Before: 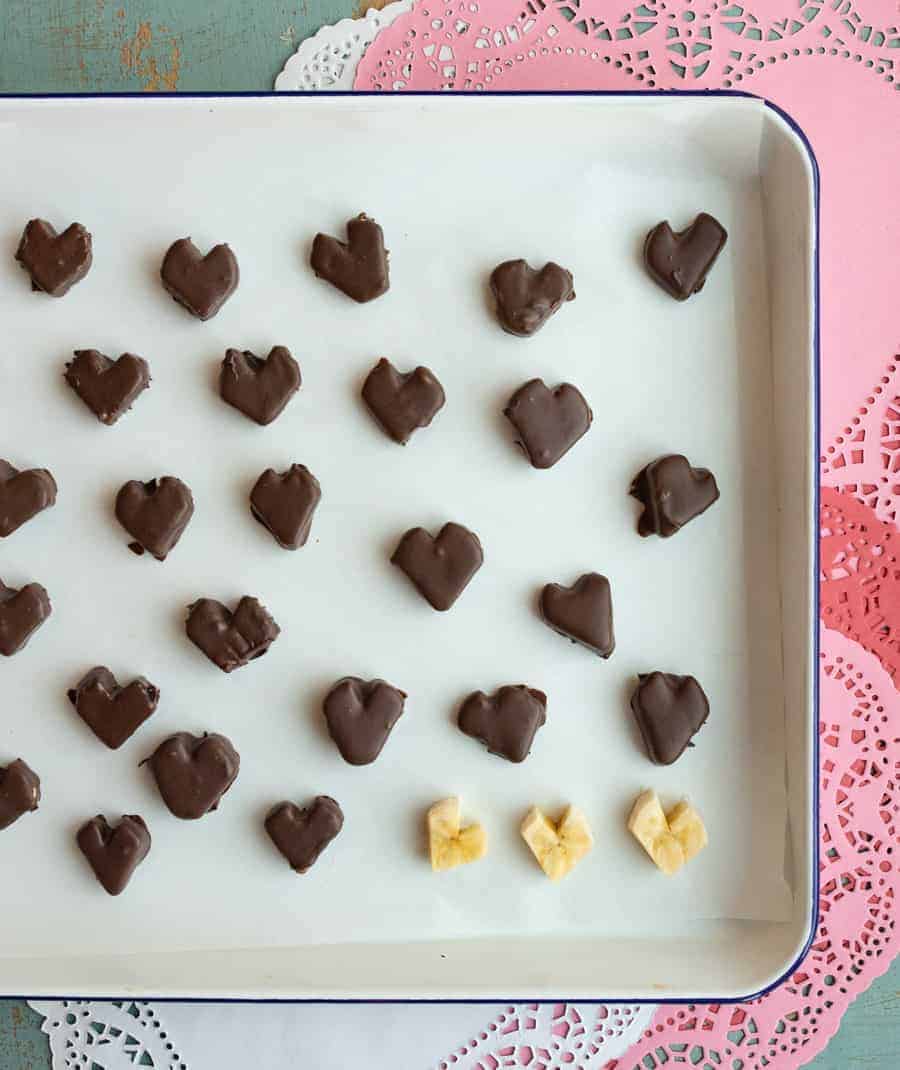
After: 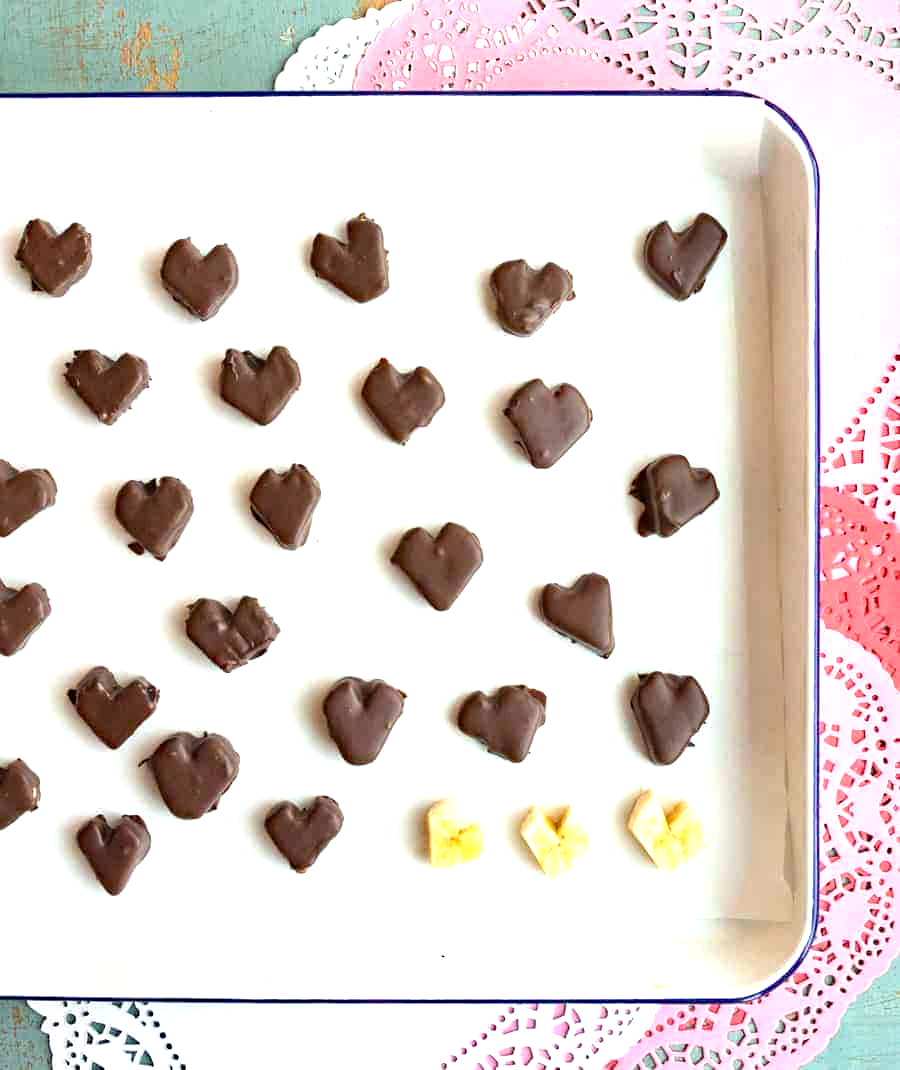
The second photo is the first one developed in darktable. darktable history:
haze removal: compatibility mode true, adaptive false
exposure: black level correction 0, exposure 1.103 EV, compensate highlight preservation false
